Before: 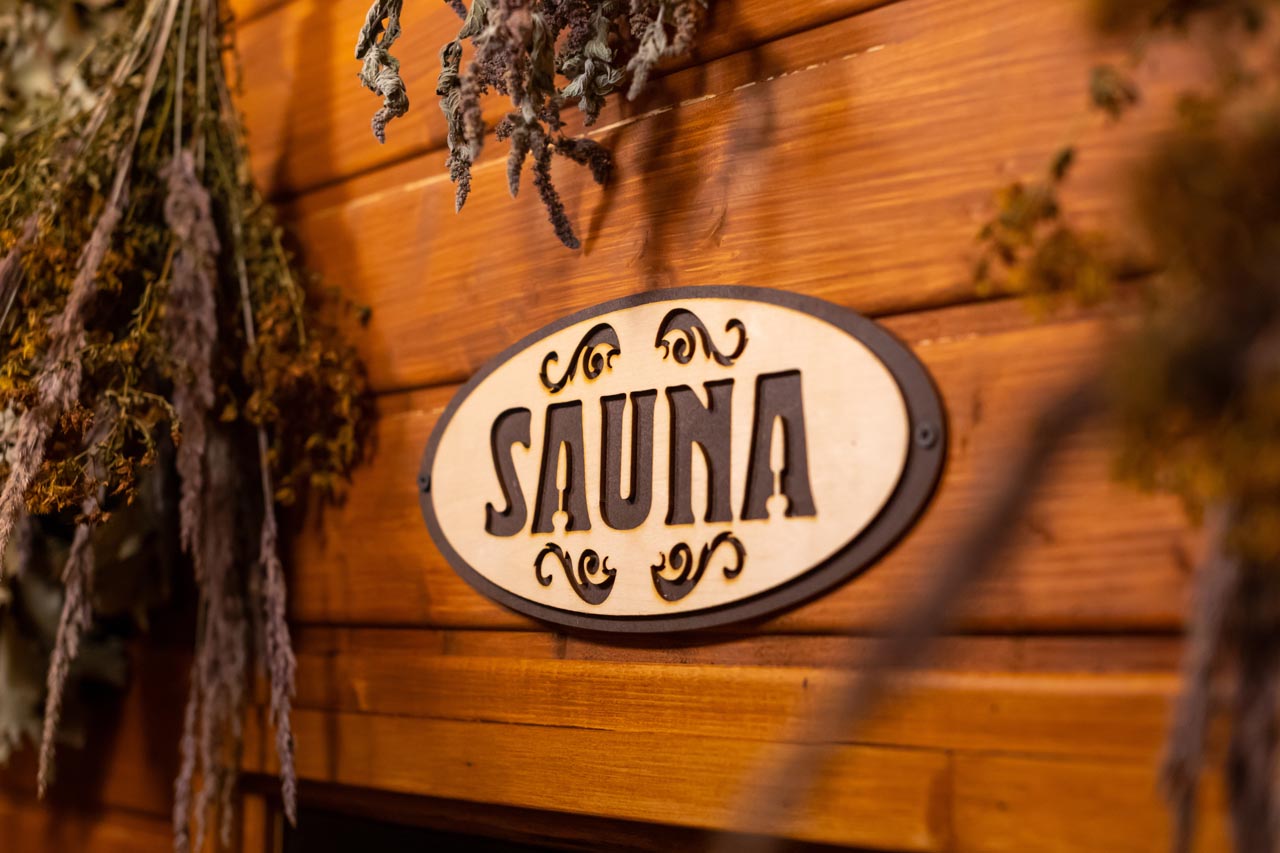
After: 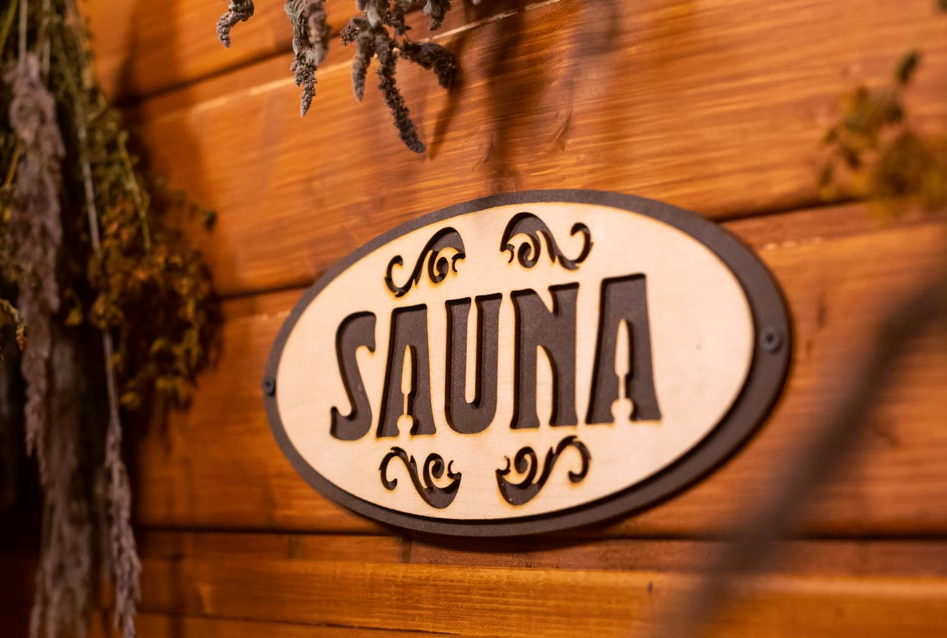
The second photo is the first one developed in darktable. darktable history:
crop and rotate: left 12.131%, top 11.391%, right 13.818%, bottom 13.697%
contrast brightness saturation: contrast 0.051
color correction: highlights a* 3.12, highlights b* -1.61, shadows a* -0.07, shadows b* 1.96, saturation 0.984
